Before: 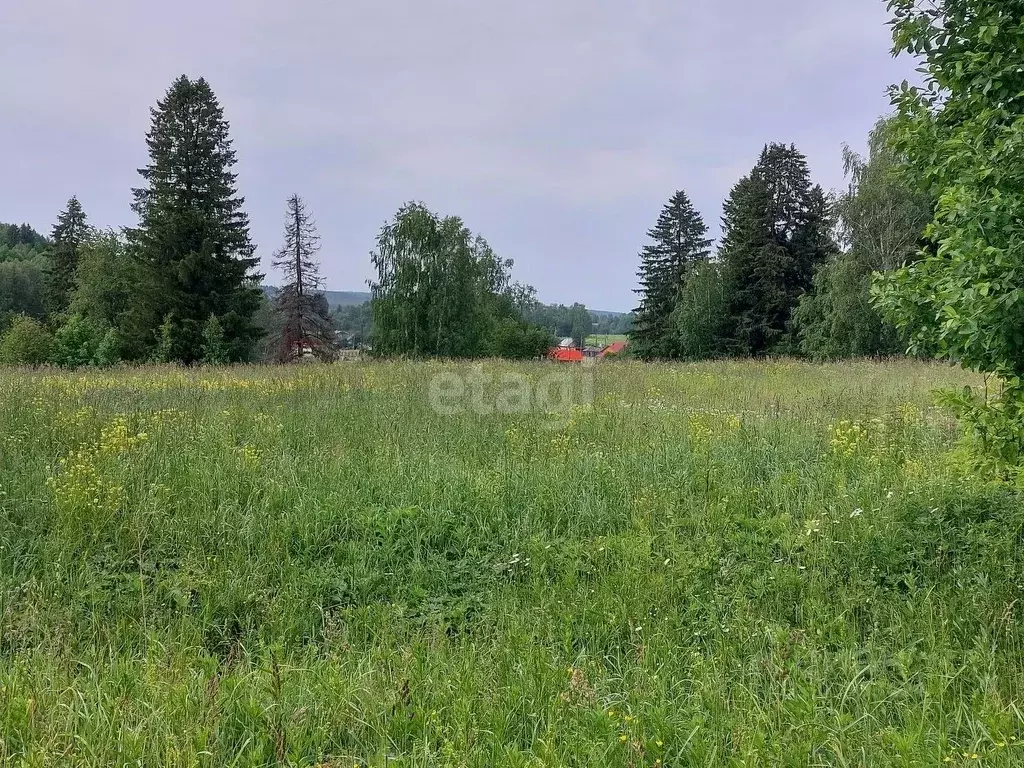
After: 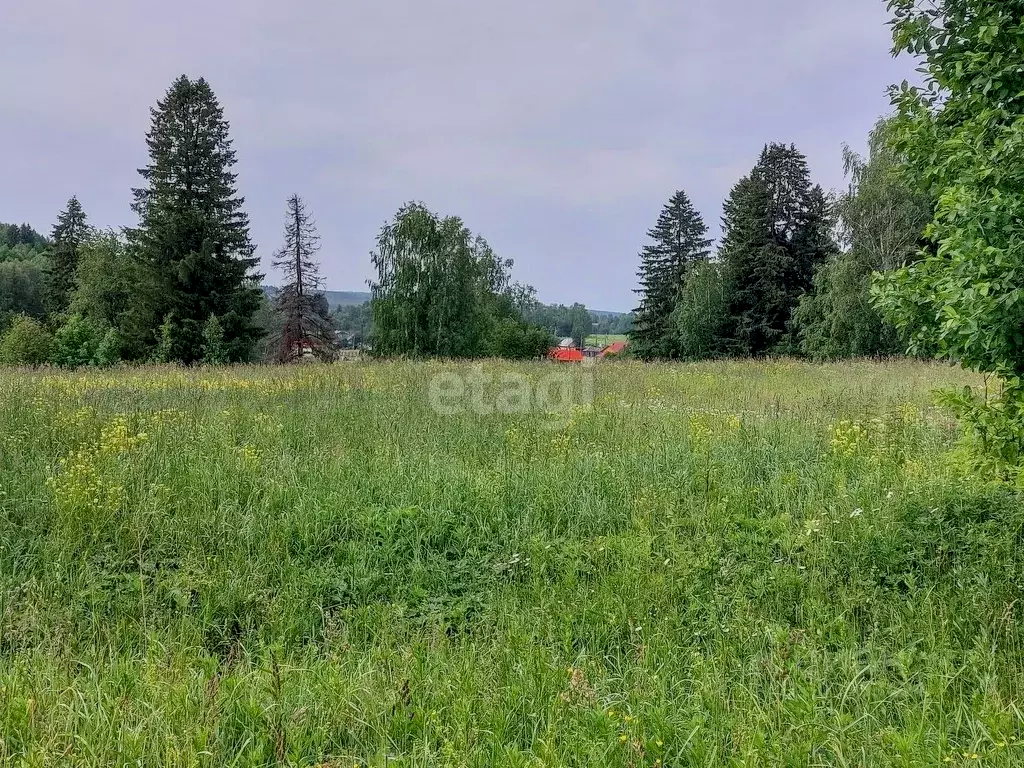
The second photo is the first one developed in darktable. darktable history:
local contrast: on, module defaults
filmic rgb: black relative exposure -15 EV, white relative exposure 3 EV, threshold 6 EV, target black luminance 0%, hardness 9.27, latitude 99%, contrast 0.912, shadows ↔ highlights balance 0.505%, add noise in highlights 0, color science v3 (2019), use custom middle-gray values true, iterations of high-quality reconstruction 0, contrast in highlights soft, enable highlight reconstruction true
contrast brightness saturation: contrast 0.1, brightness 0.03, saturation 0.09
